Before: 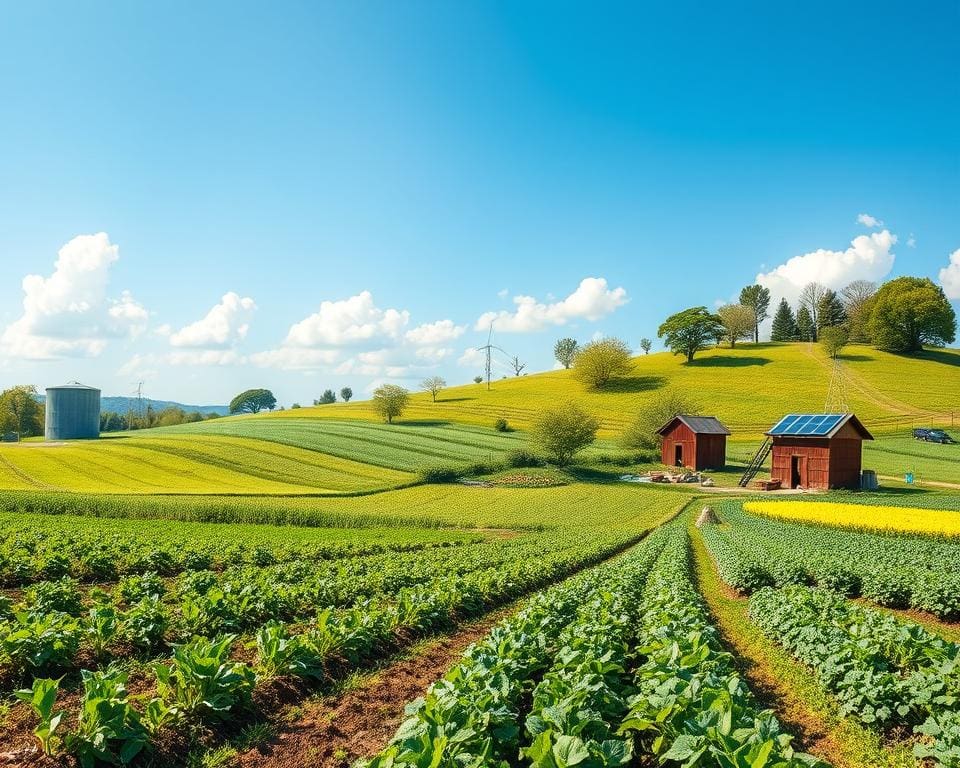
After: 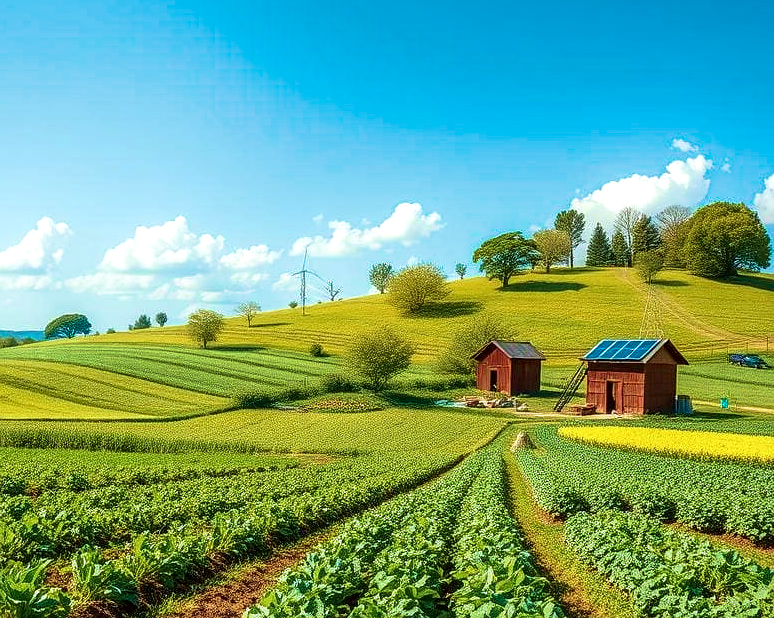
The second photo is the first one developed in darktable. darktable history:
velvia: strength 74.81%
crop: left 19.309%, top 9.846%, right 0%, bottom 9.672%
color correction: highlights a* -2.88, highlights b* -2.24, shadows a* 2.07, shadows b* 2.88
local contrast: detail 130%
sharpen: radius 1.008, threshold 1.1
